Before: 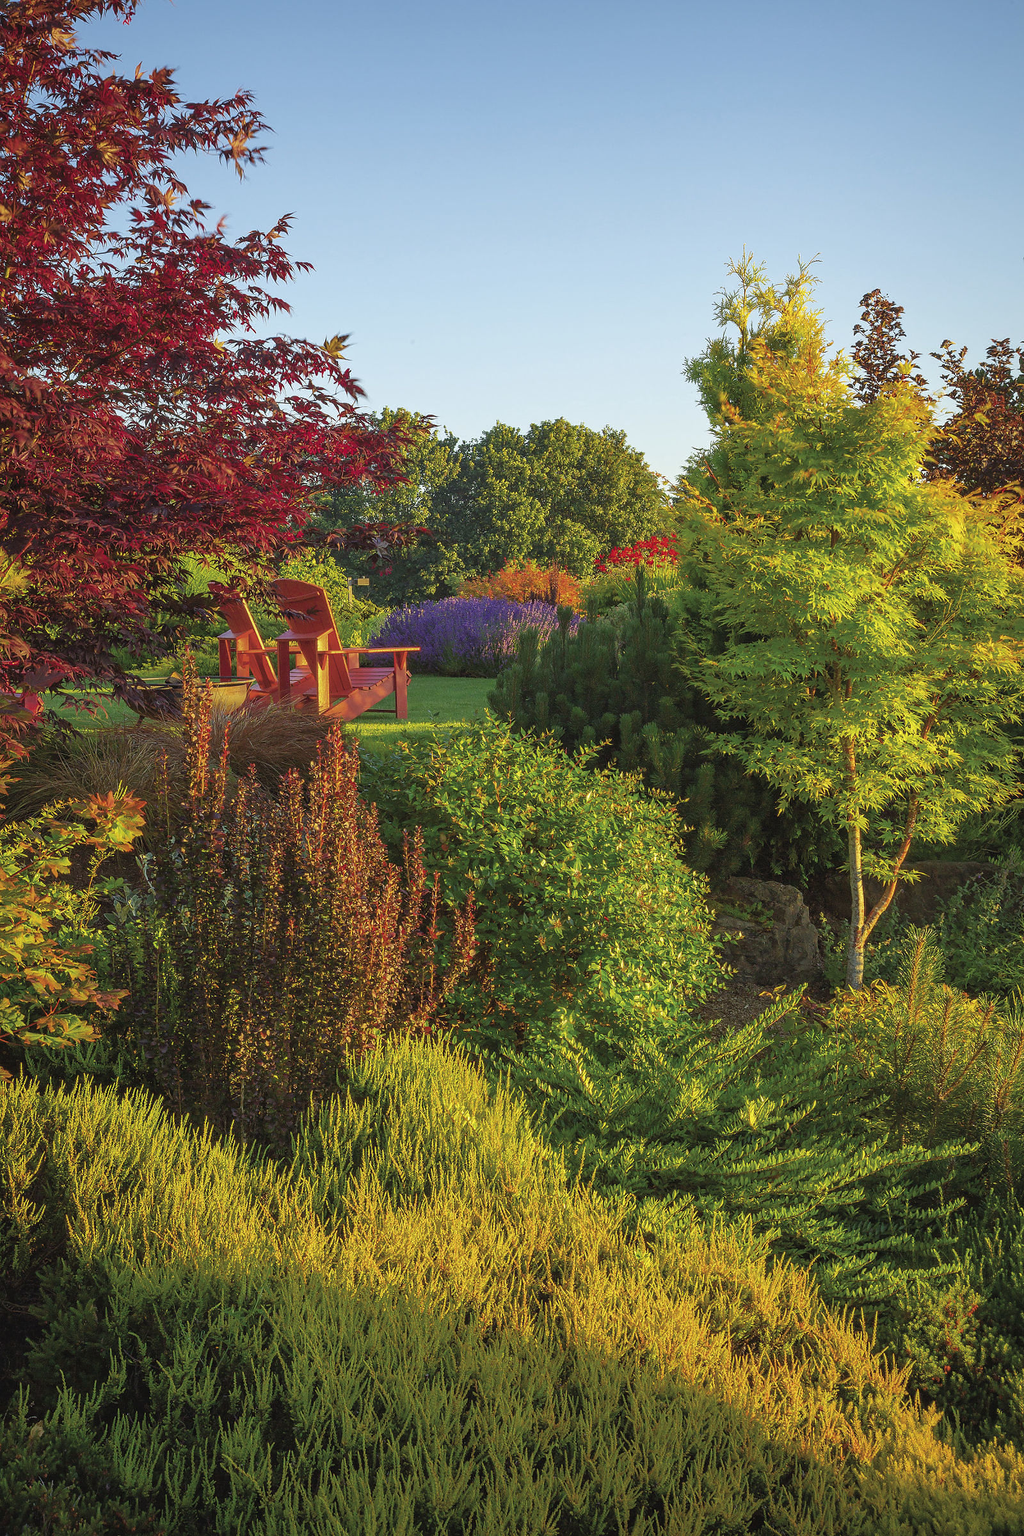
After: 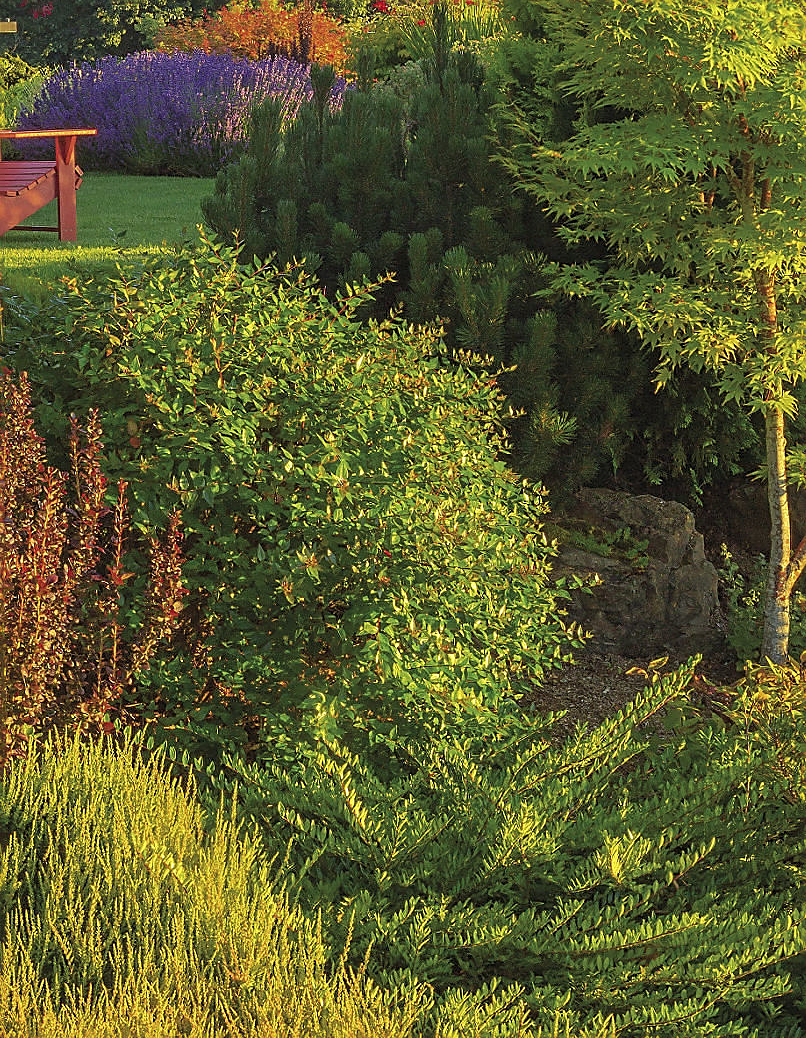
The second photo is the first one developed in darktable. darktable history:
crop: left 35.002%, top 36.758%, right 14.567%, bottom 19.99%
sharpen: on, module defaults
